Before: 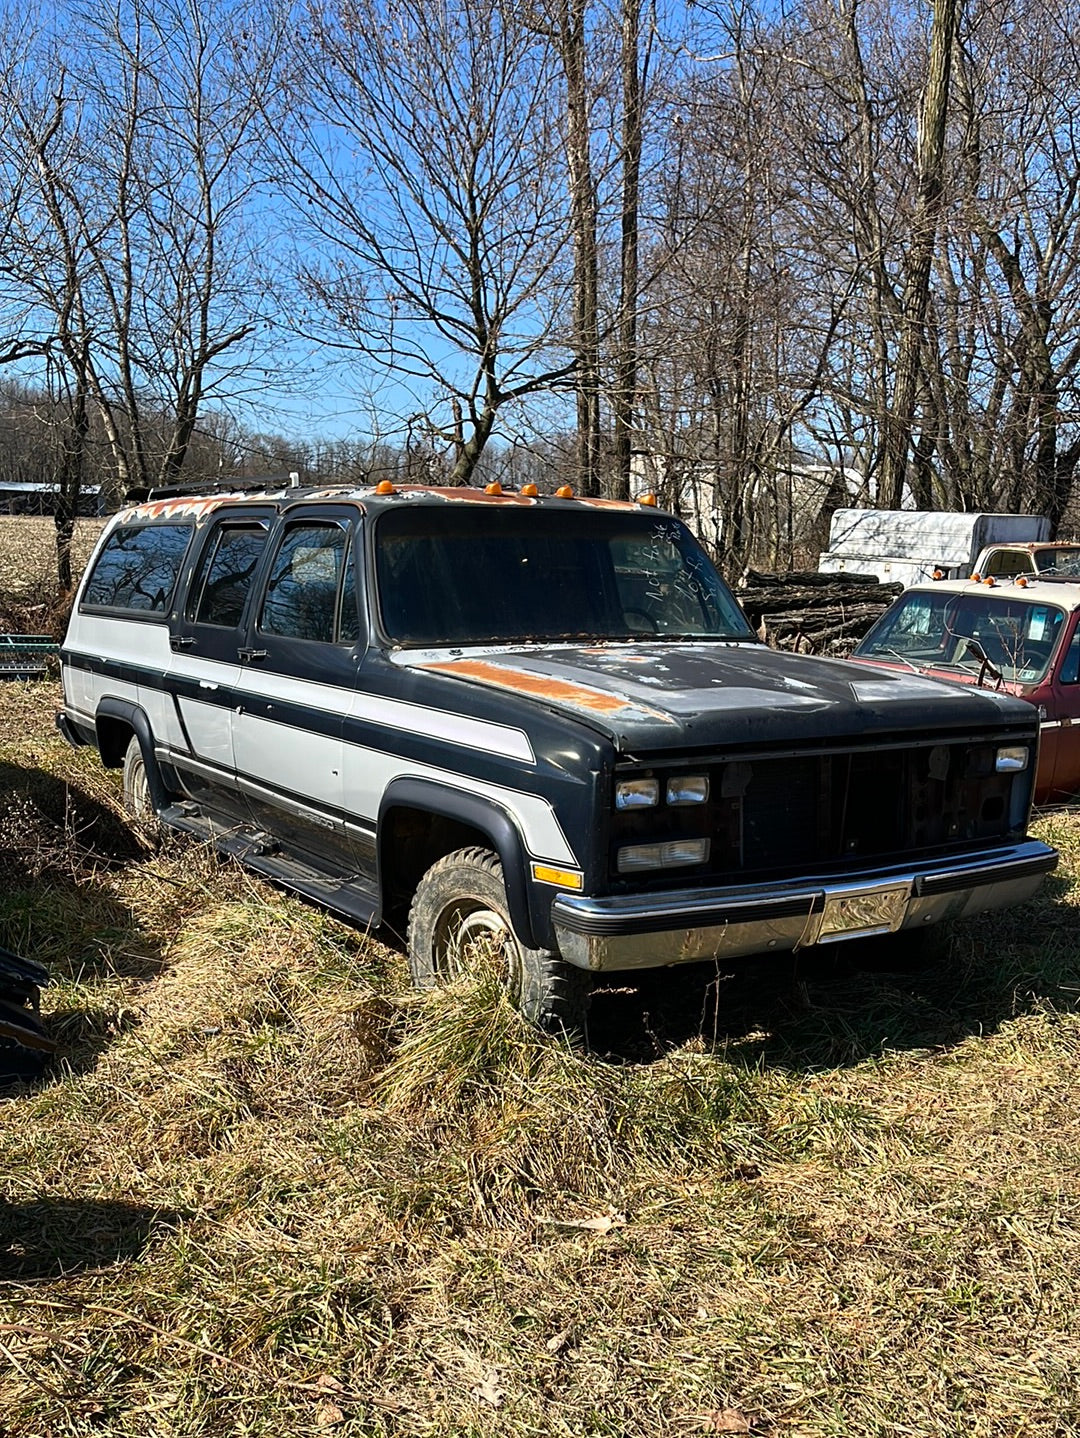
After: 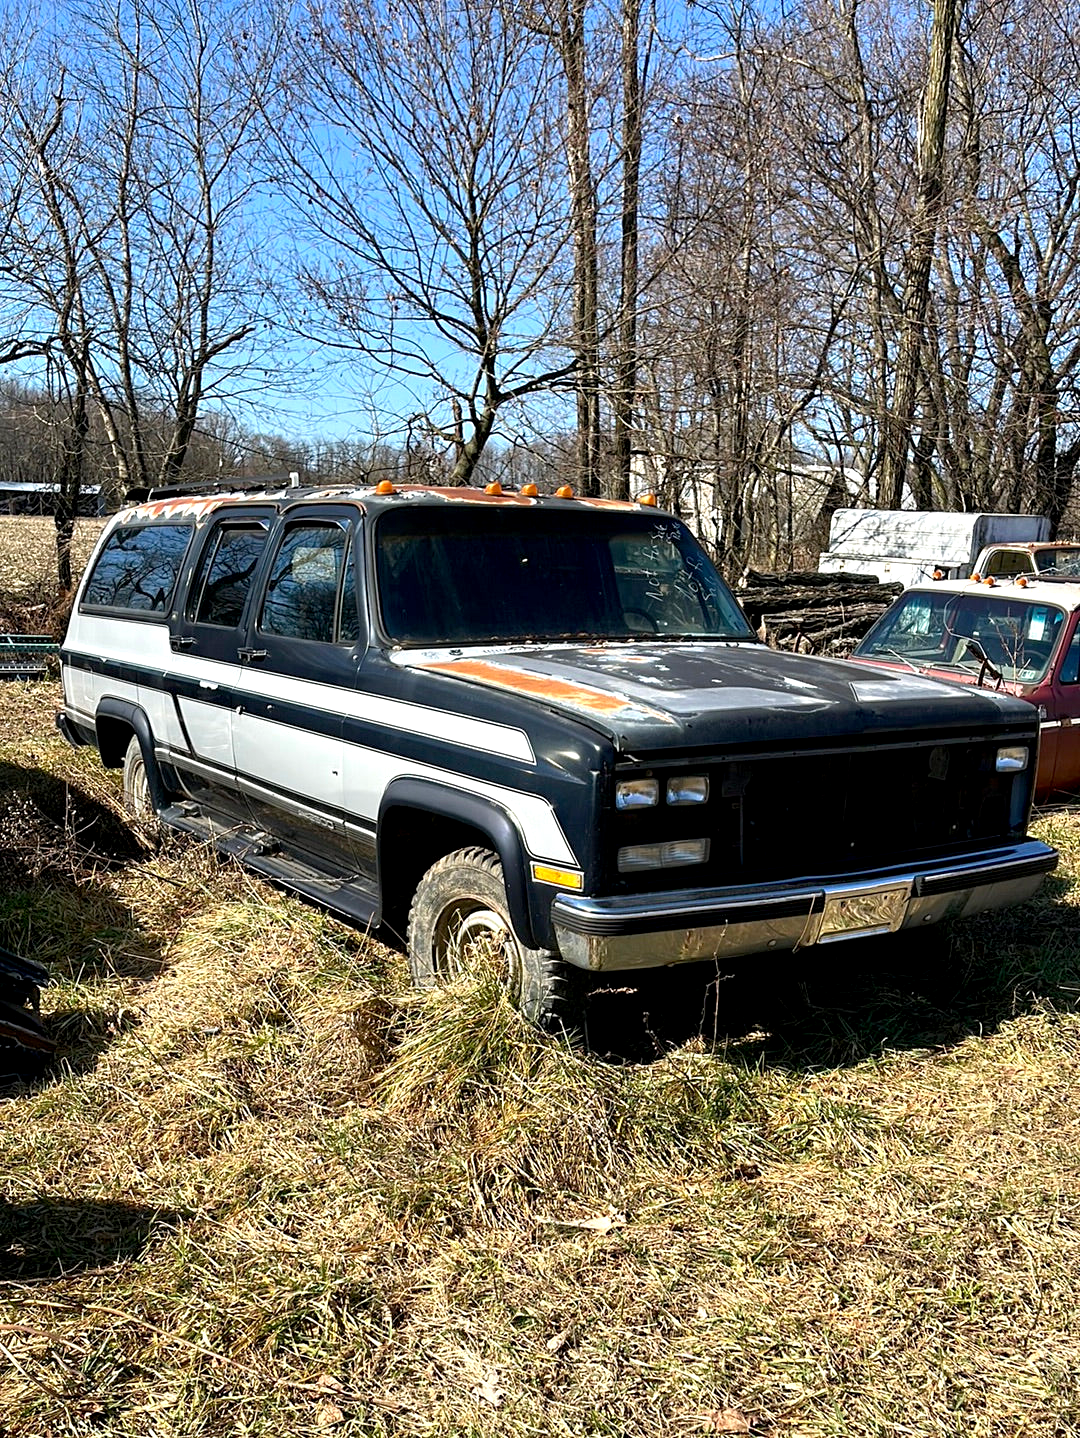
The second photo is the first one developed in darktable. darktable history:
exposure: black level correction 0.004, exposure 0.412 EV, compensate highlight preservation false
velvia: strength 6.12%
